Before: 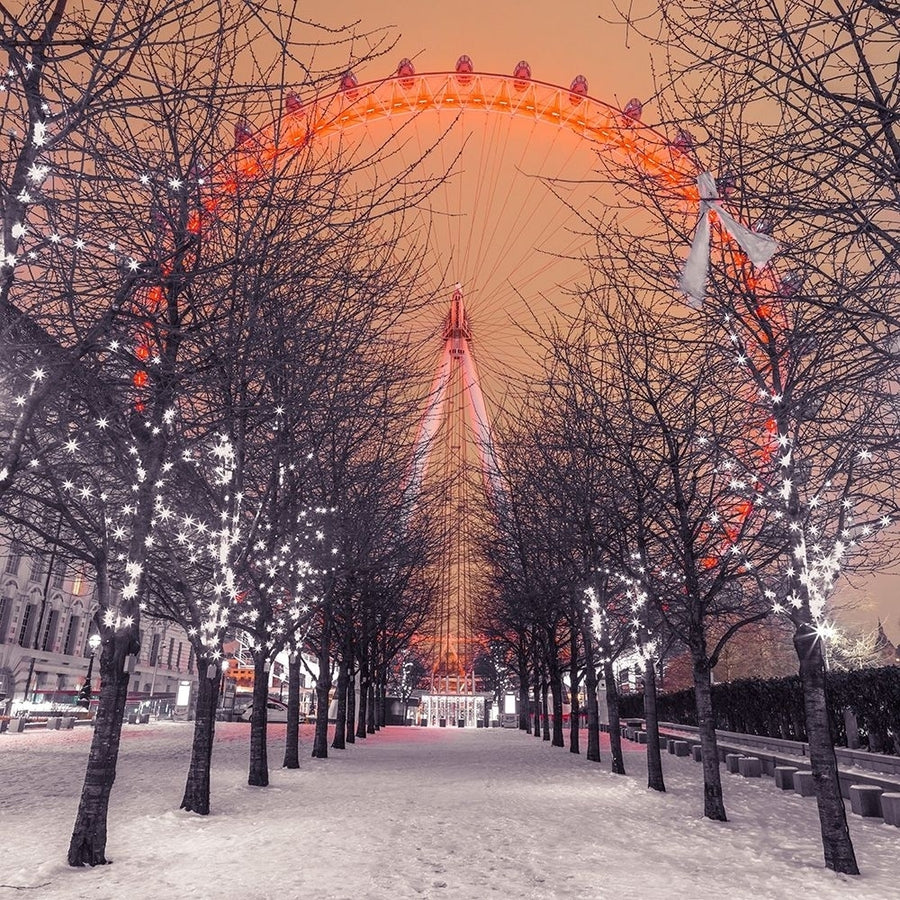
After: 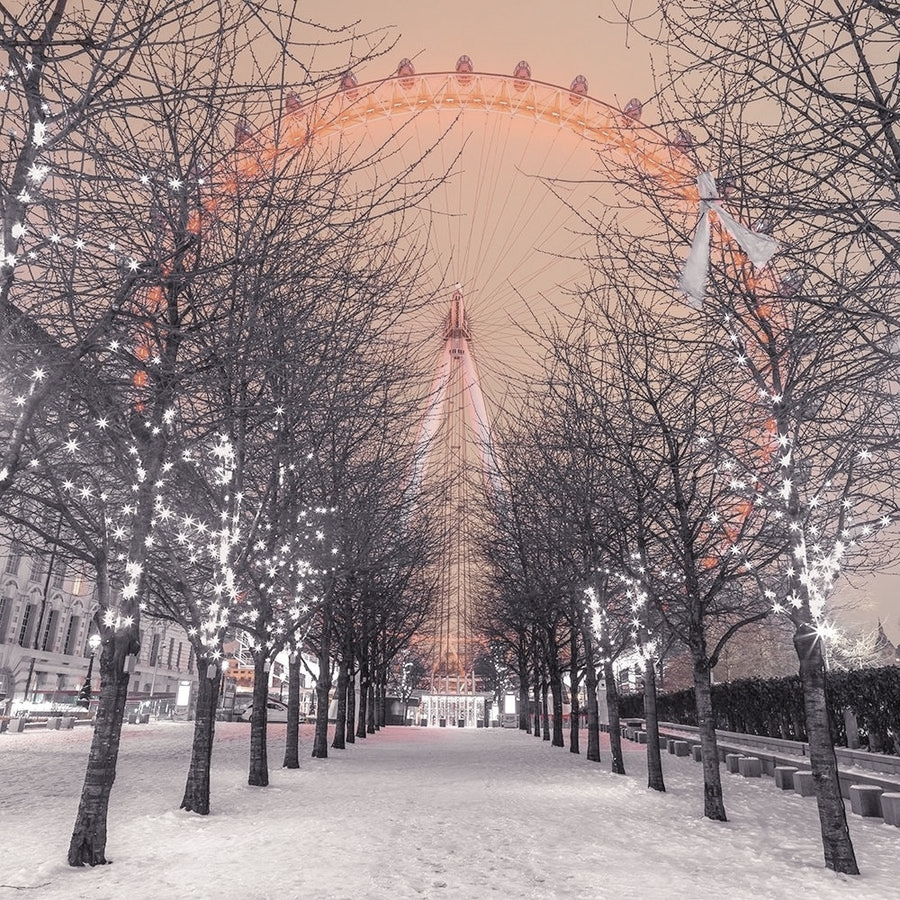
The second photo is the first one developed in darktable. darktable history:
contrast brightness saturation: brightness 0.183, saturation -0.507
